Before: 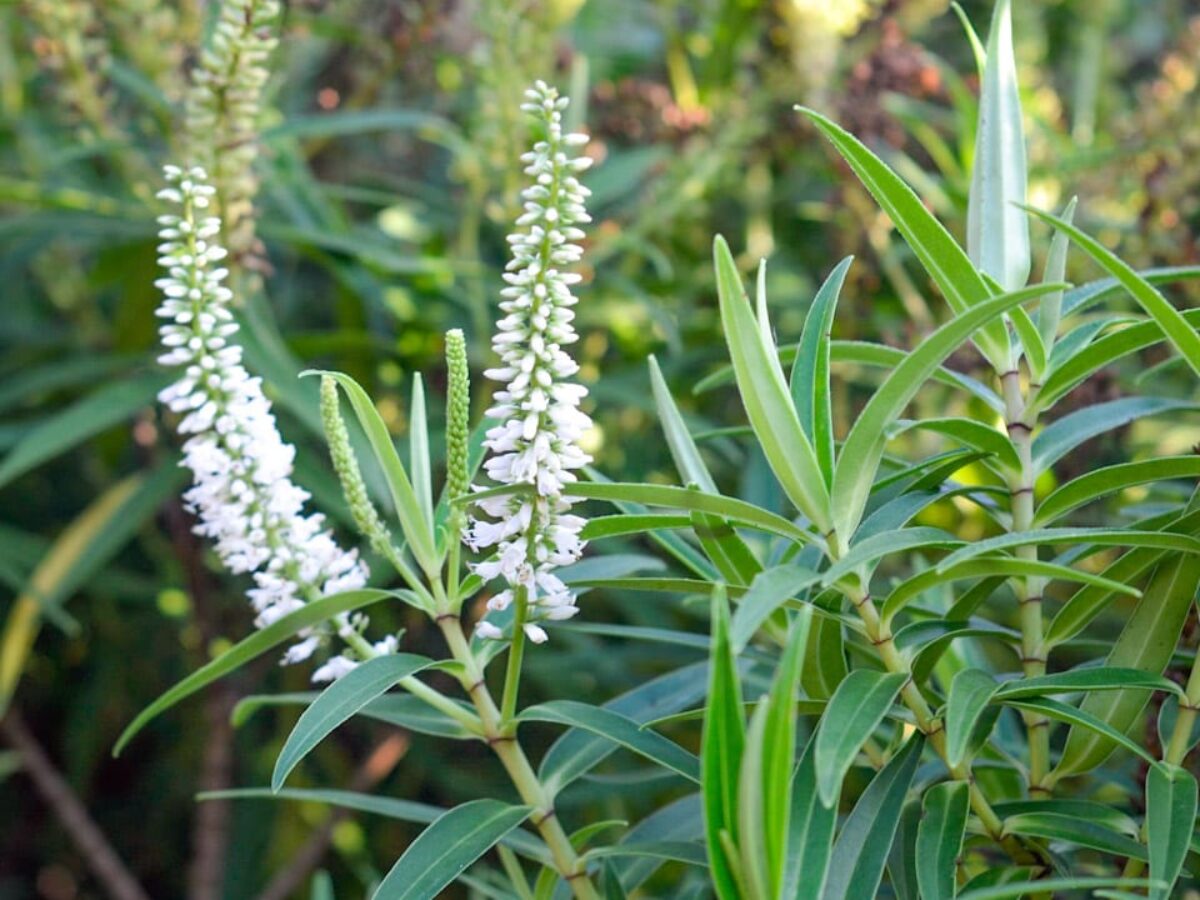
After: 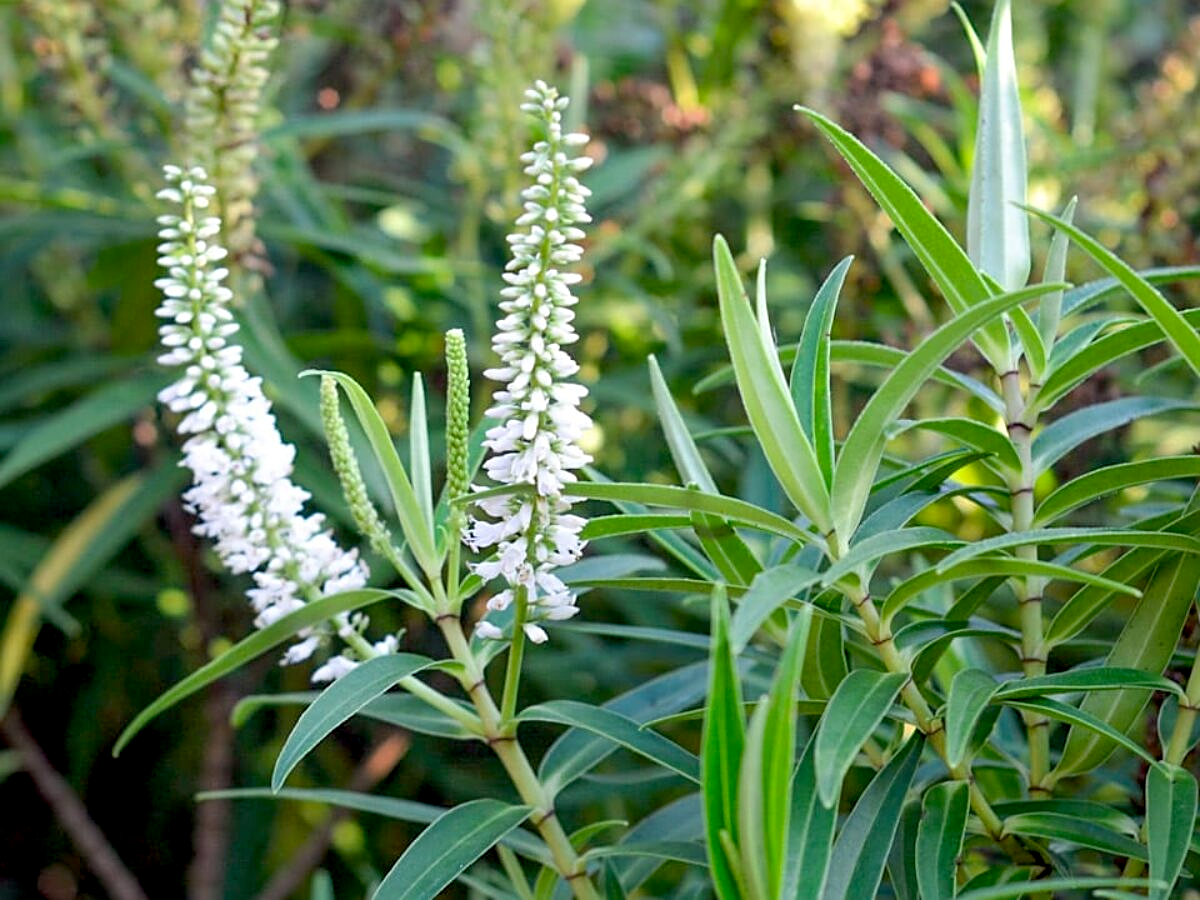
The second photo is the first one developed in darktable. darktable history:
exposure: black level correction 0.01, exposure 0.011 EV, compensate highlight preservation false
sharpen: on, module defaults
